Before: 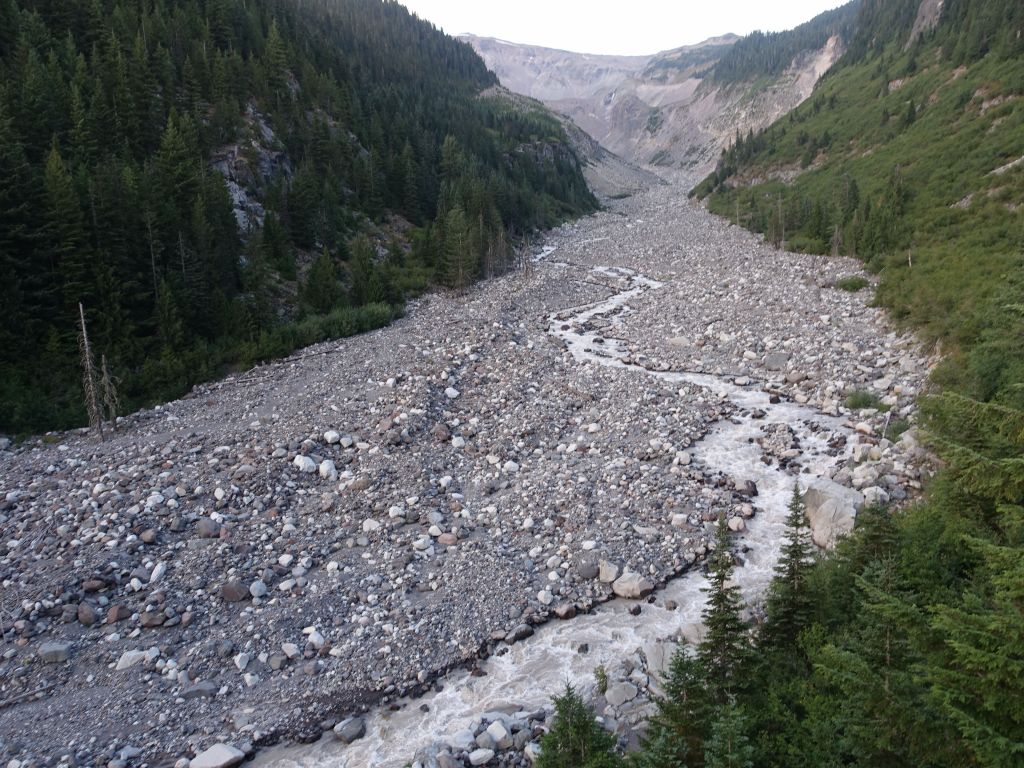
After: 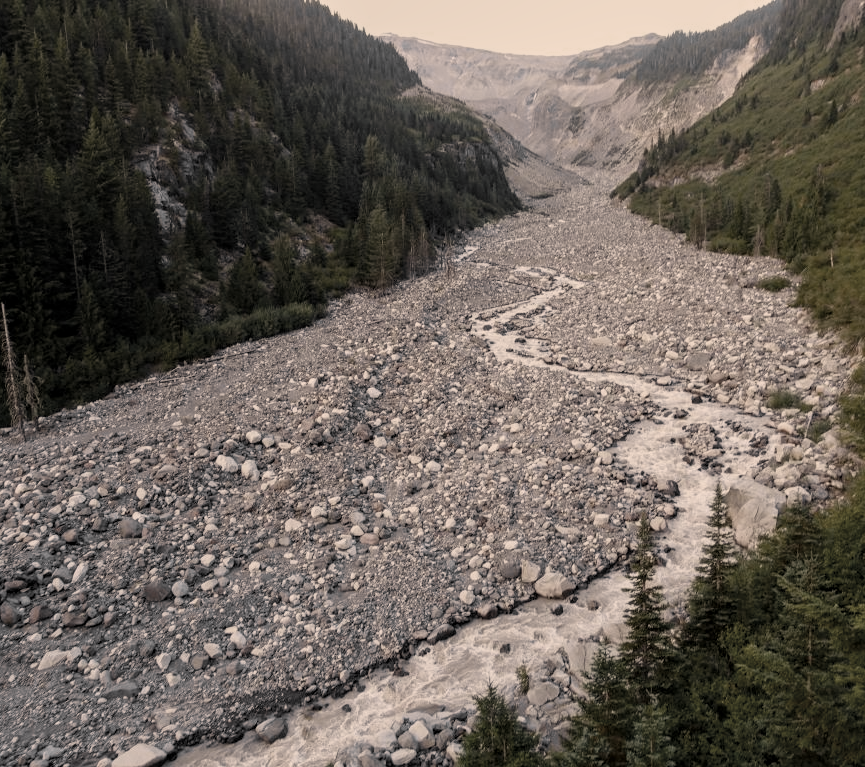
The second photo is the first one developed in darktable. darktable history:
local contrast: on, module defaults
color correction: highlights a* 14.95, highlights b* 30.98
crop: left 7.662%, right 7.827%
filmic rgb: black relative exposure -14.1 EV, white relative exposure 3.38 EV, hardness 7.9, contrast 0.991
exposure: exposure -0.053 EV, compensate highlight preservation false
color balance rgb: power › luminance -3.777%, power › chroma 0.56%, power › hue 40.5°, perceptual saturation grading › global saturation 20%, perceptual saturation grading › highlights -25.461%, perceptual saturation grading › shadows 50.346%, global vibrance 20%
color zones: curves: ch0 [(0, 0.613) (0.01, 0.613) (0.245, 0.448) (0.498, 0.529) (0.642, 0.665) (0.879, 0.777) (0.99, 0.613)]; ch1 [(0, 0.035) (0.121, 0.189) (0.259, 0.197) (0.415, 0.061) (0.589, 0.022) (0.732, 0.022) (0.857, 0.026) (0.991, 0.053)]
